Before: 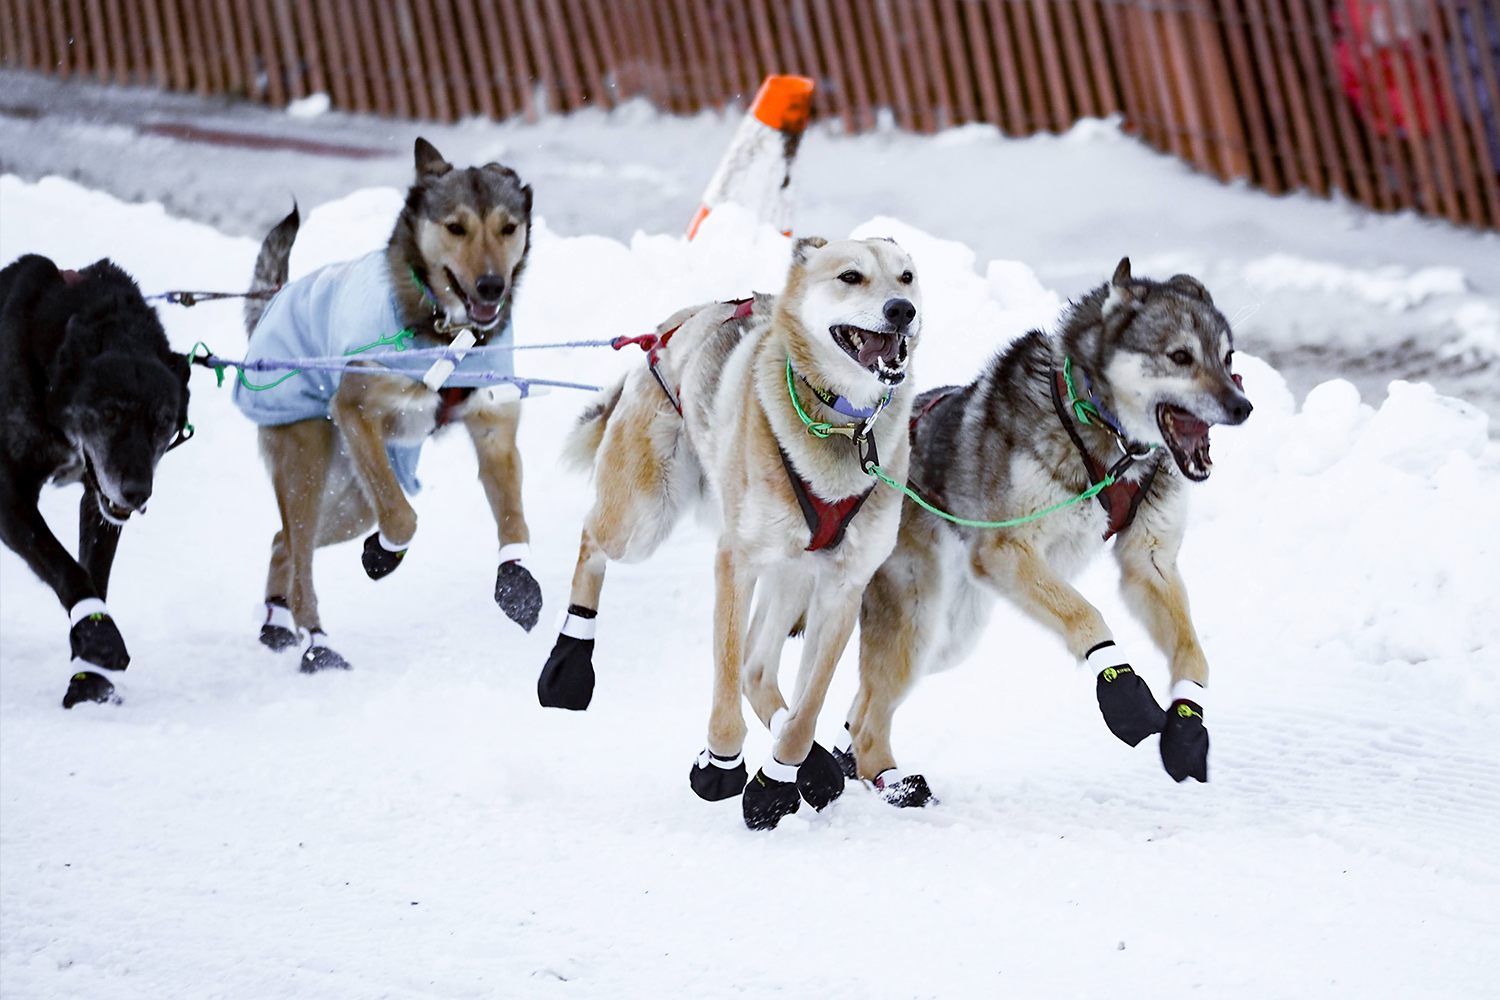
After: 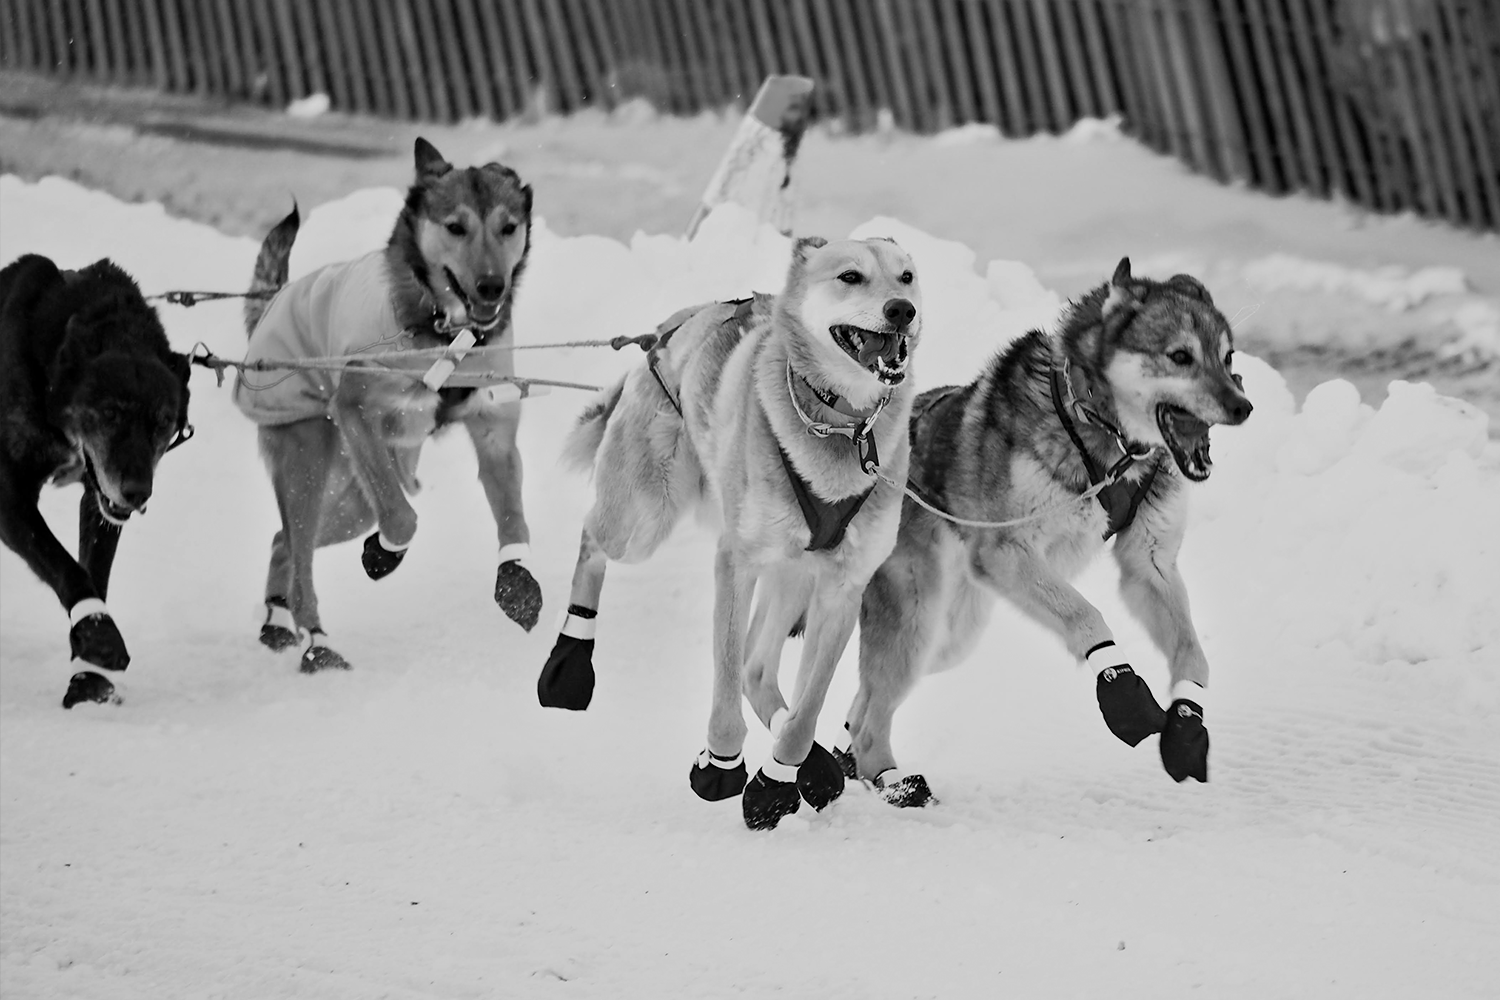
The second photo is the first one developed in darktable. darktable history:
monochrome: a 26.22, b 42.67, size 0.8
color correction: highlights a* 15.46, highlights b* -20.56
